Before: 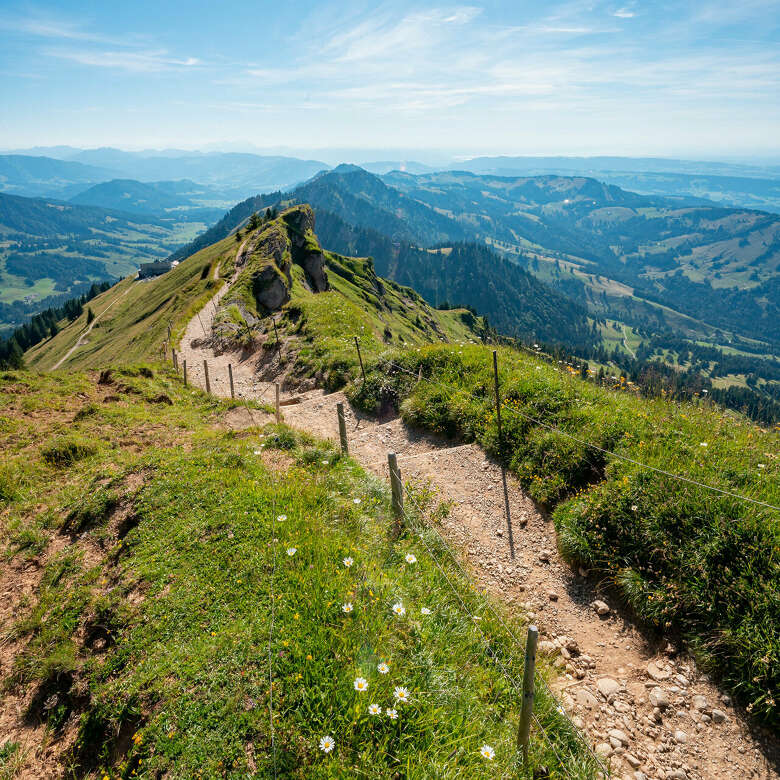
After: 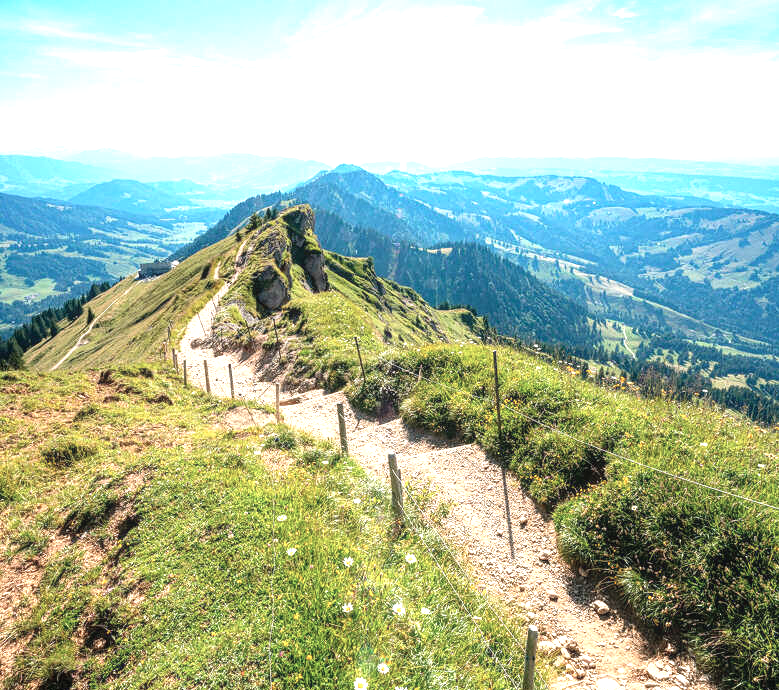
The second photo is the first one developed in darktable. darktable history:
contrast equalizer: y [[0.5, 0.486, 0.447, 0.446, 0.489, 0.5], [0.5 ×6], [0.5 ×6], [0 ×6], [0 ×6]]
crop and rotate: top 0%, bottom 11.511%
exposure: black level correction 0, exposure 1.2 EV, compensate highlight preservation false
local contrast: on, module defaults
color zones: curves: ch0 [(0, 0.5) (0.143, 0.5) (0.286, 0.5) (0.429, 0.504) (0.571, 0.5) (0.714, 0.509) (0.857, 0.5) (1, 0.5)]; ch1 [(0, 0.425) (0.143, 0.425) (0.286, 0.375) (0.429, 0.405) (0.571, 0.5) (0.714, 0.47) (0.857, 0.425) (1, 0.435)]; ch2 [(0, 0.5) (0.143, 0.5) (0.286, 0.5) (0.429, 0.517) (0.571, 0.5) (0.714, 0.51) (0.857, 0.5) (1, 0.5)]
